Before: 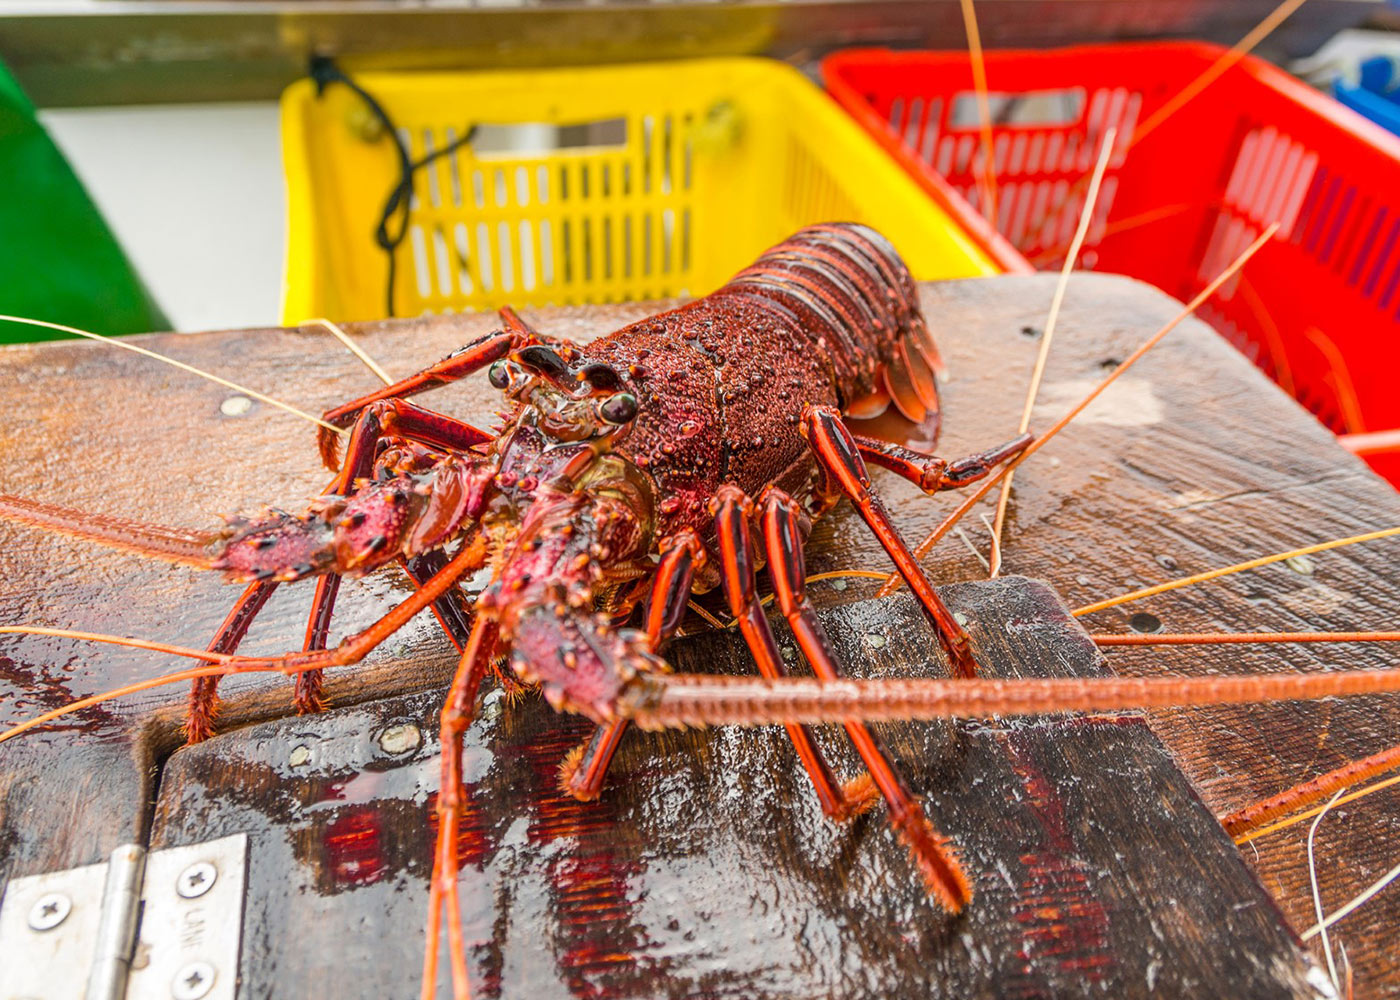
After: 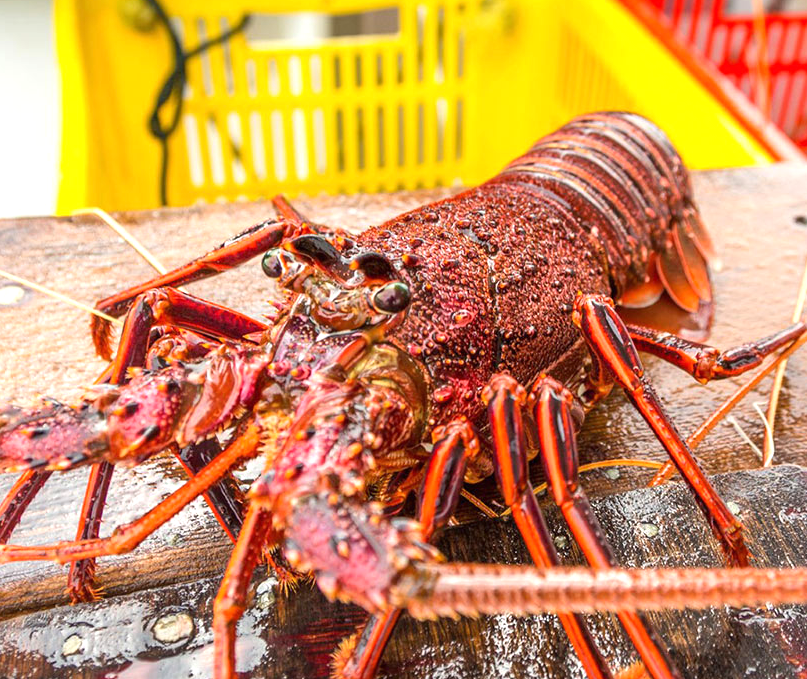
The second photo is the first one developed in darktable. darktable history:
exposure: black level correction 0, exposure 0.499 EV, compensate exposure bias true, compensate highlight preservation false
crop: left 16.236%, top 11.198%, right 26.073%, bottom 20.836%
